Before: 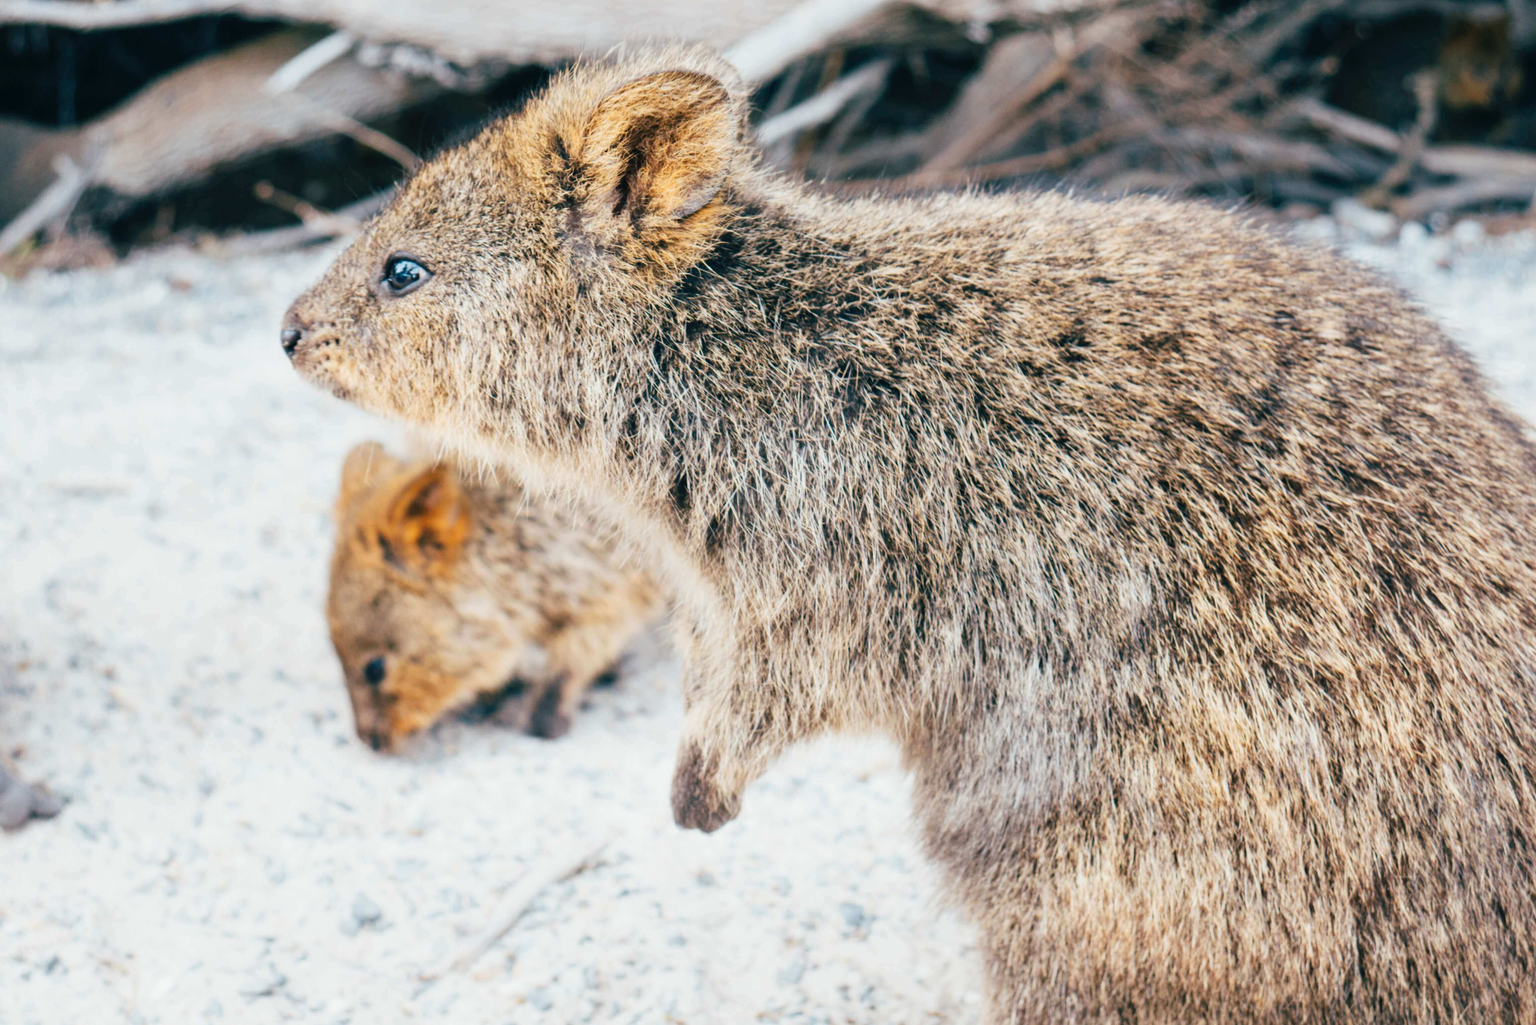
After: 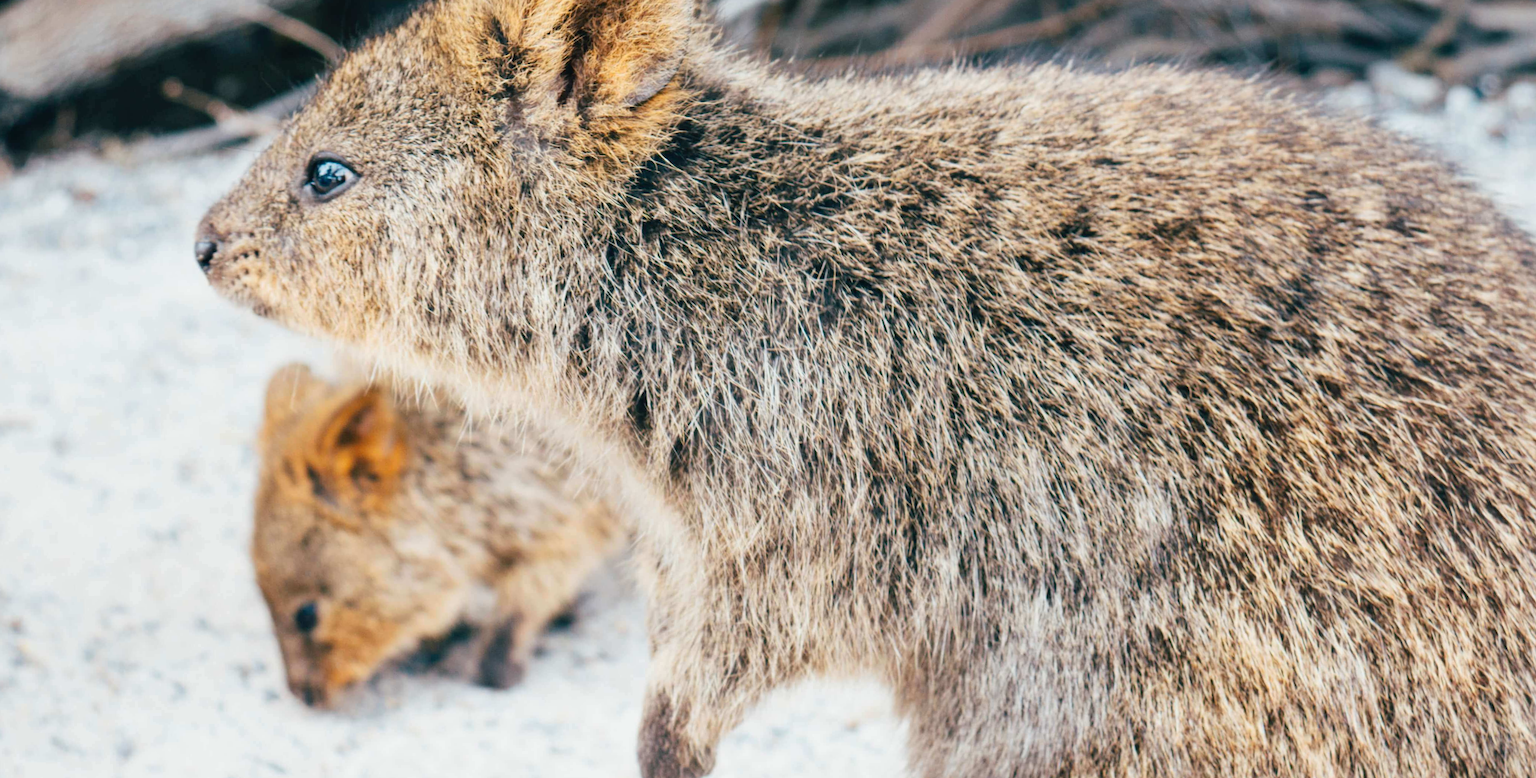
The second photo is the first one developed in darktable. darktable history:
crop: left 5.596%, top 10.314%, right 3.534%, bottom 19.395%
rotate and perspective: rotation -1.32°, lens shift (horizontal) -0.031, crop left 0.015, crop right 0.985, crop top 0.047, crop bottom 0.982
